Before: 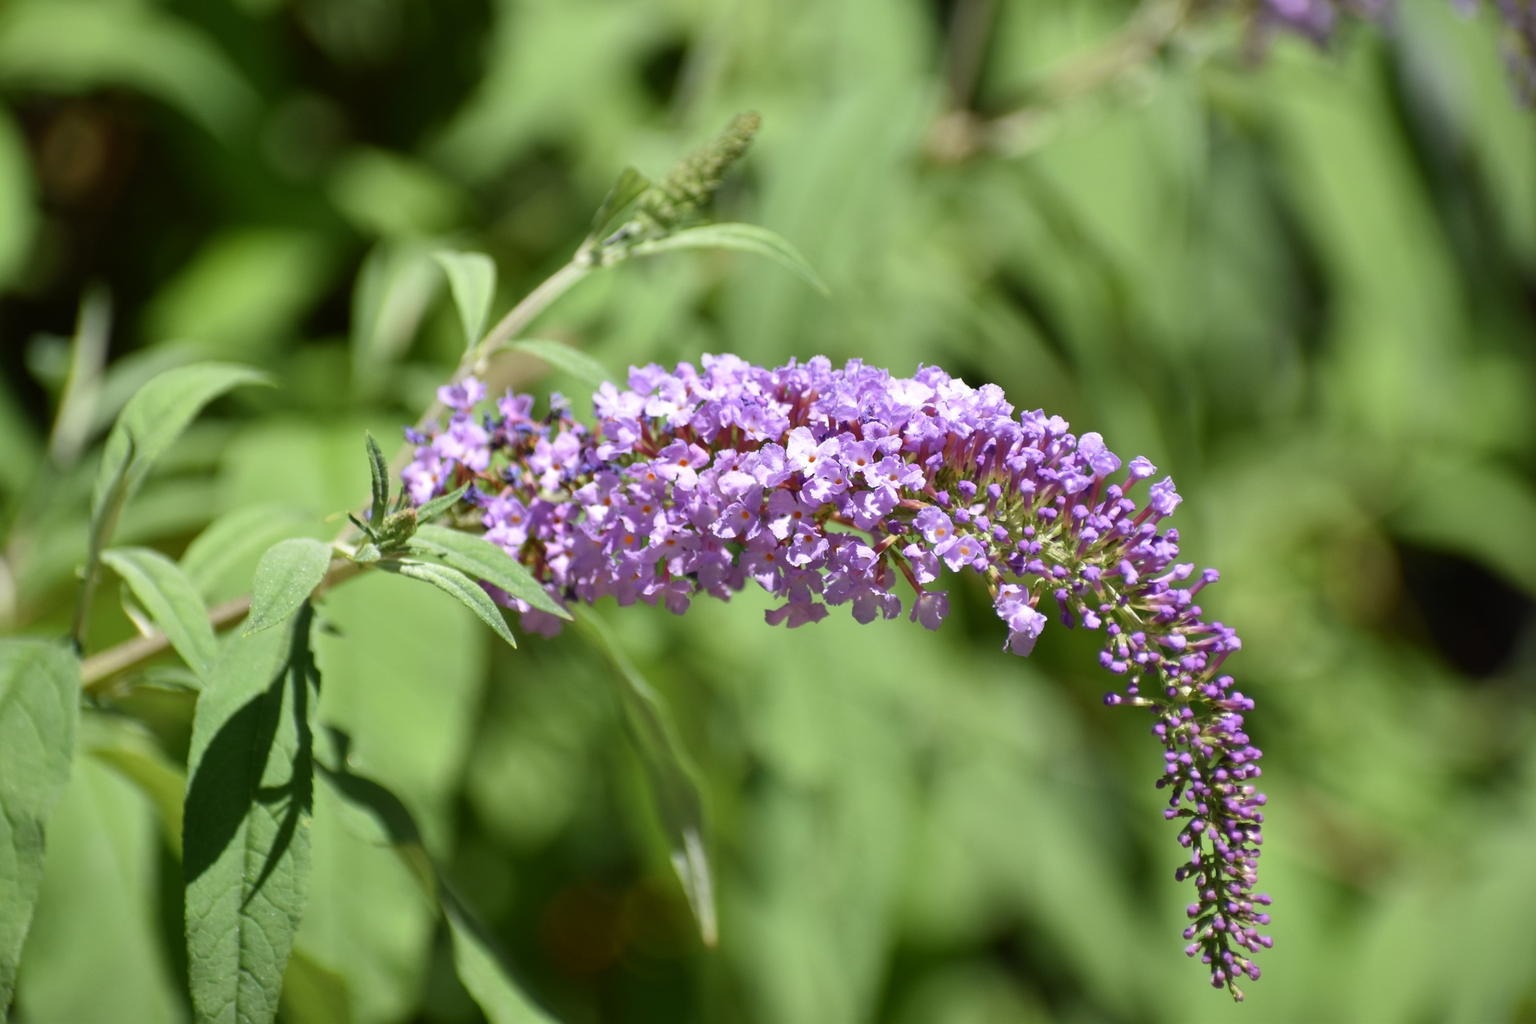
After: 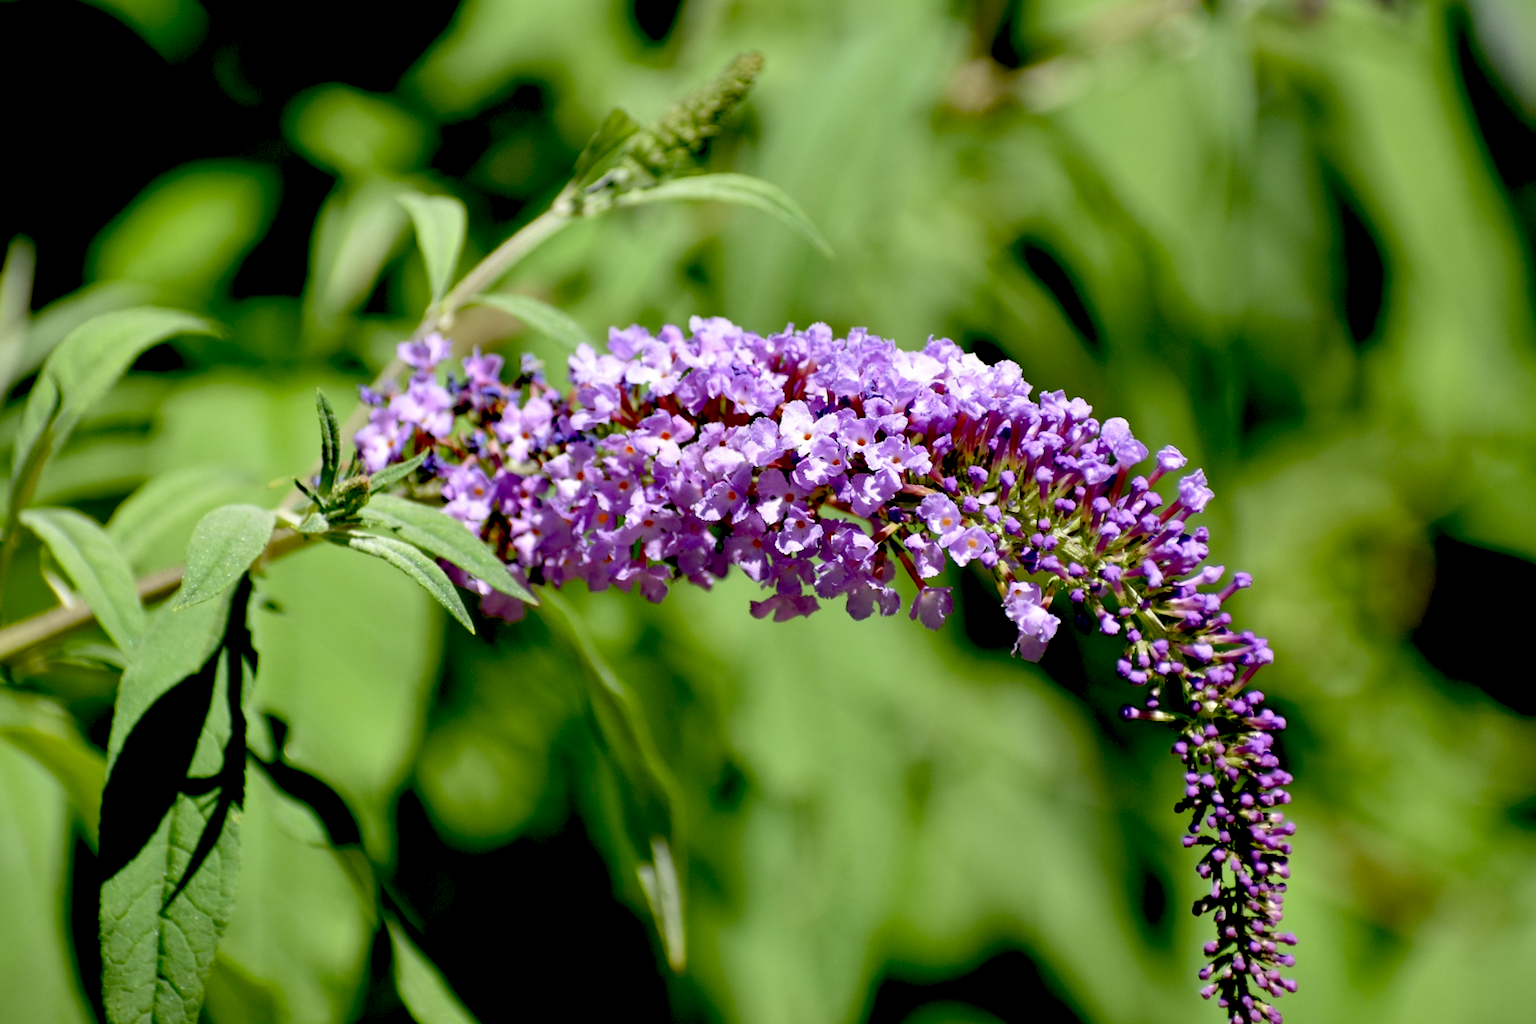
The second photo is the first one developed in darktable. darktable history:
crop and rotate: angle -1.96°, left 3.097%, top 4.154%, right 1.586%, bottom 0.529%
exposure: black level correction 0.056, compensate highlight preservation false
